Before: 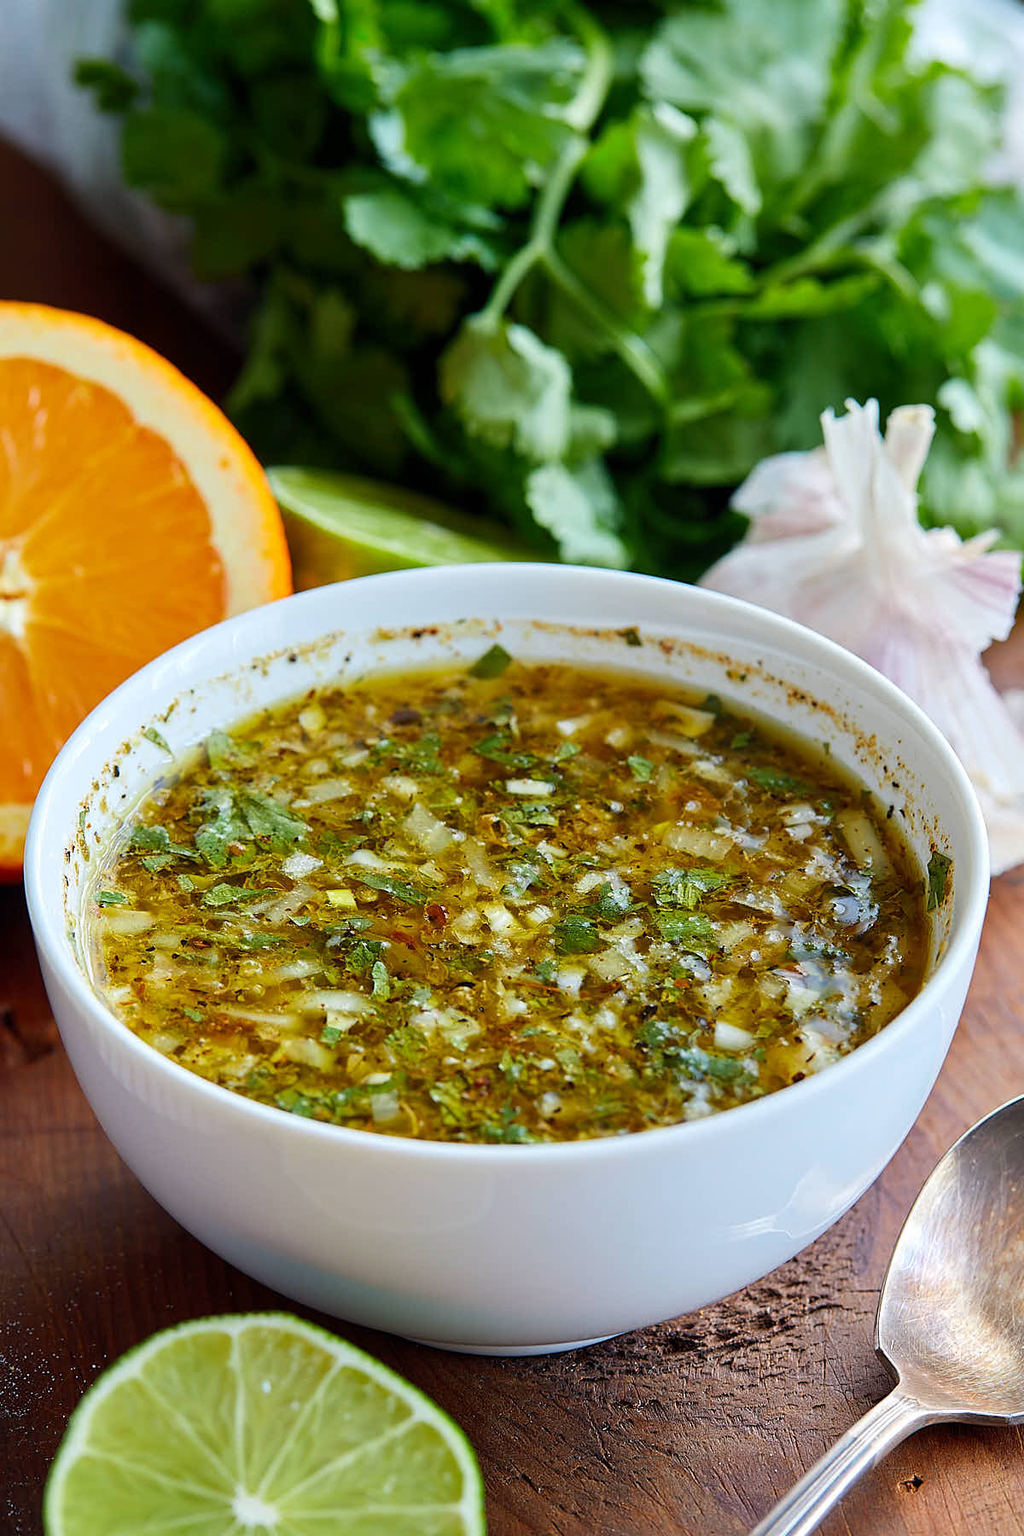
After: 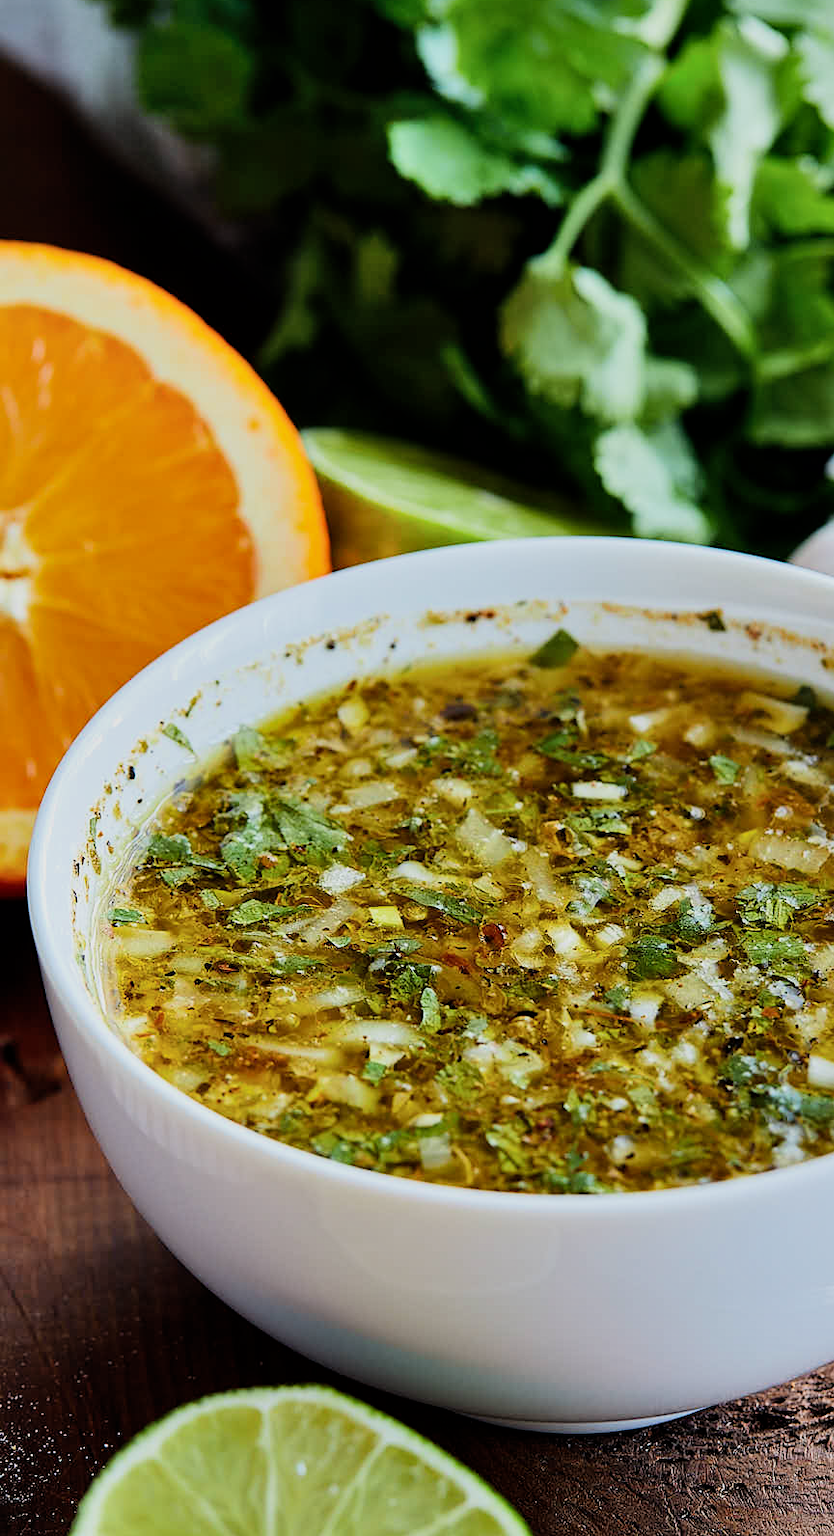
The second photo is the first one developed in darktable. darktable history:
filmic rgb: black relative exposure -16 EV, white relative exposure 5.28 EV, hardness 5.92, contrast 1.257
shadows and highlights: low approximation 0.01, soften with gaussian
crop: top 5.76%, right 27.855%, bottom 5.761%
